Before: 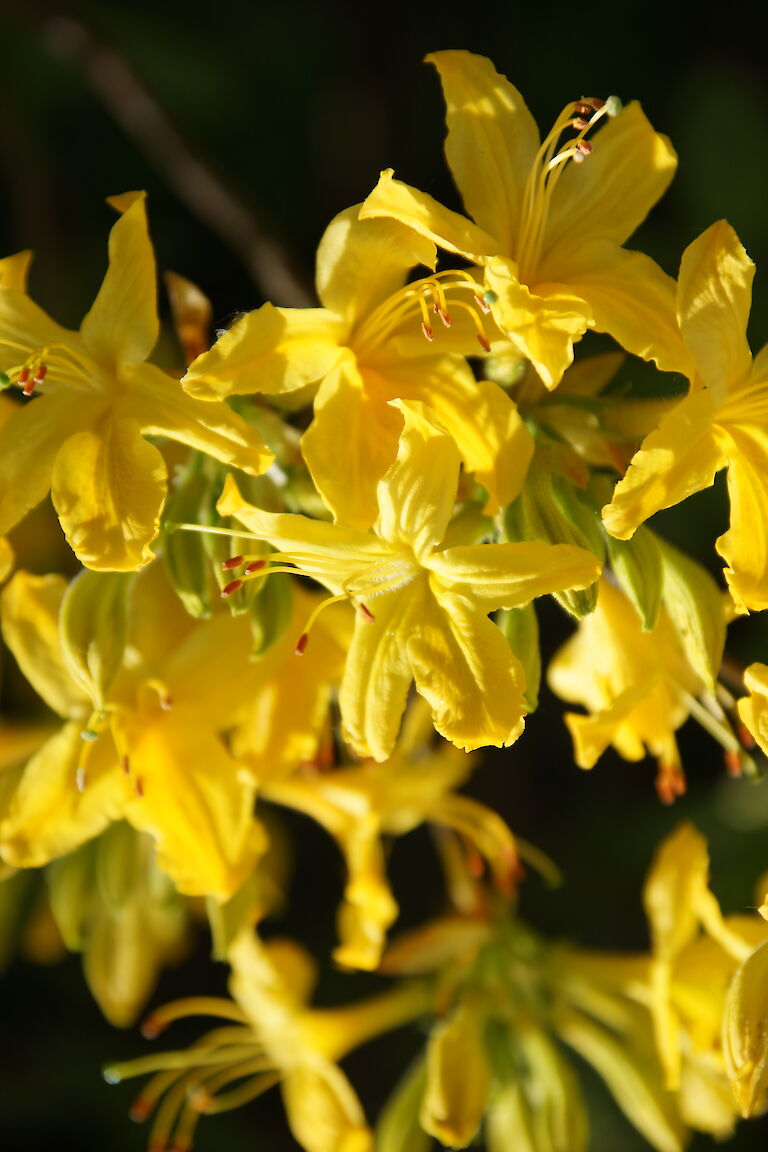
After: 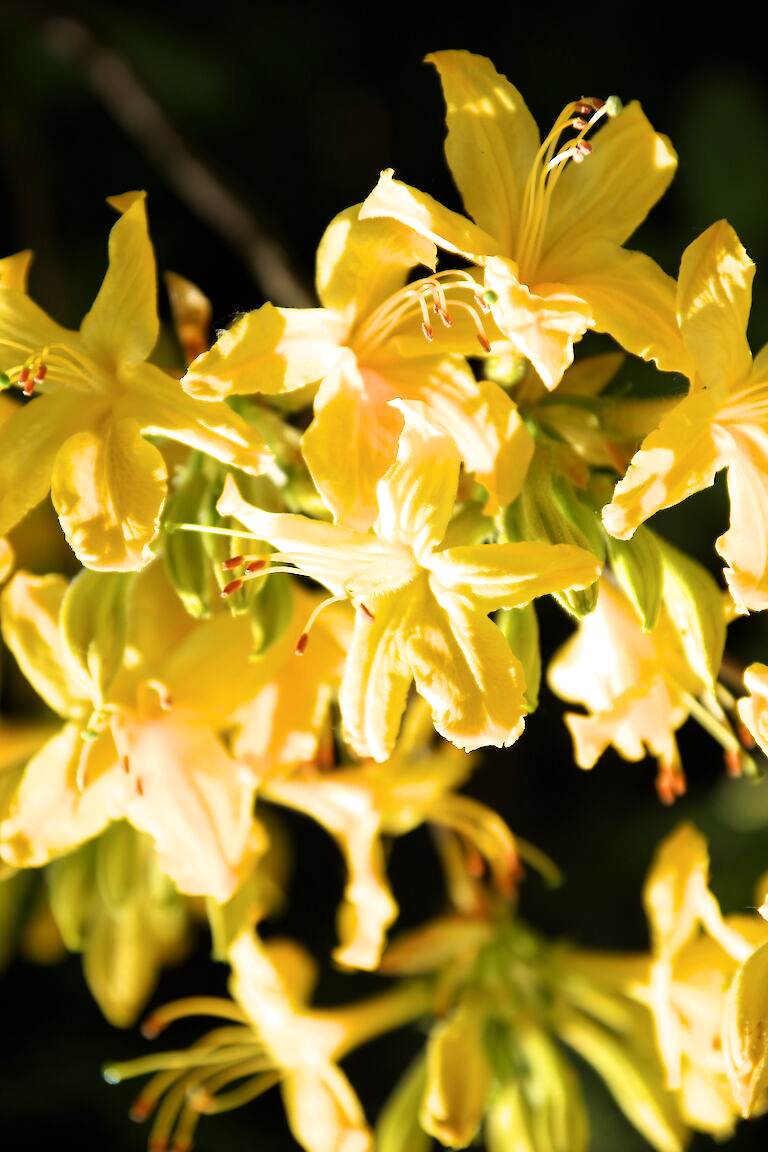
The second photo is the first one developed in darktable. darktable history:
filmic rgb: black relative exposure -12.06 EV, white relative exposure 2.82 EV, target black luminance 0%, hardness 8.13, latitude 70.13%, contrast 1.138, highlights saturation mix 10.77%, shadows ↔ highlights balance -0.389%
exposure: exposure 0.656 EV, compensate highlight preservation false
